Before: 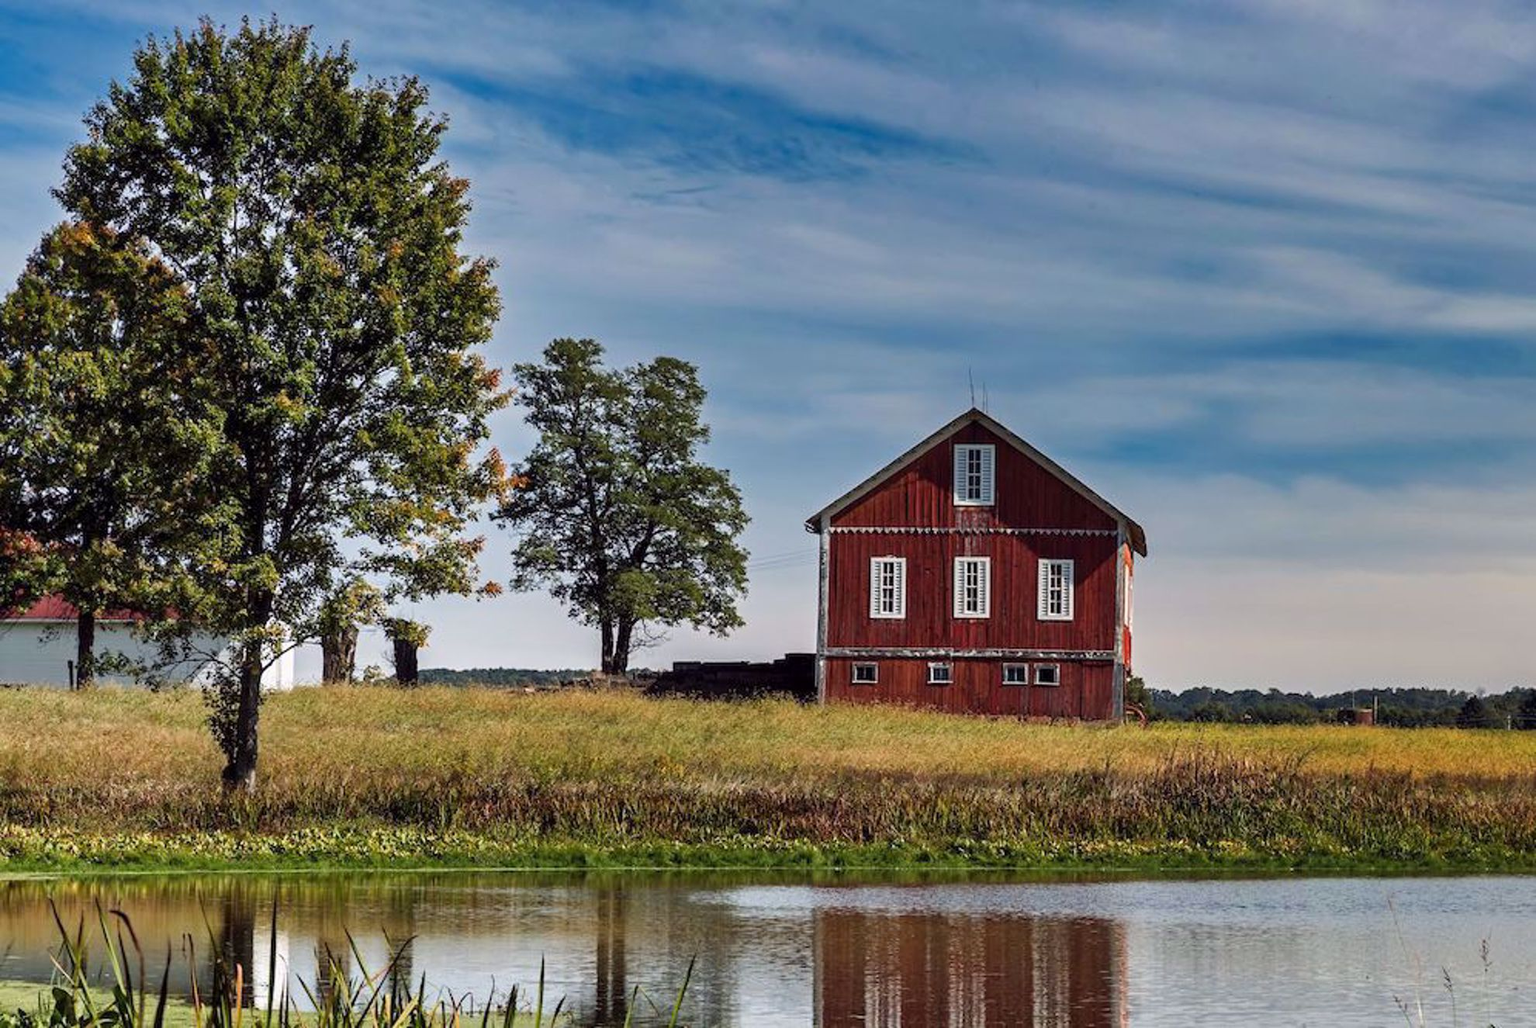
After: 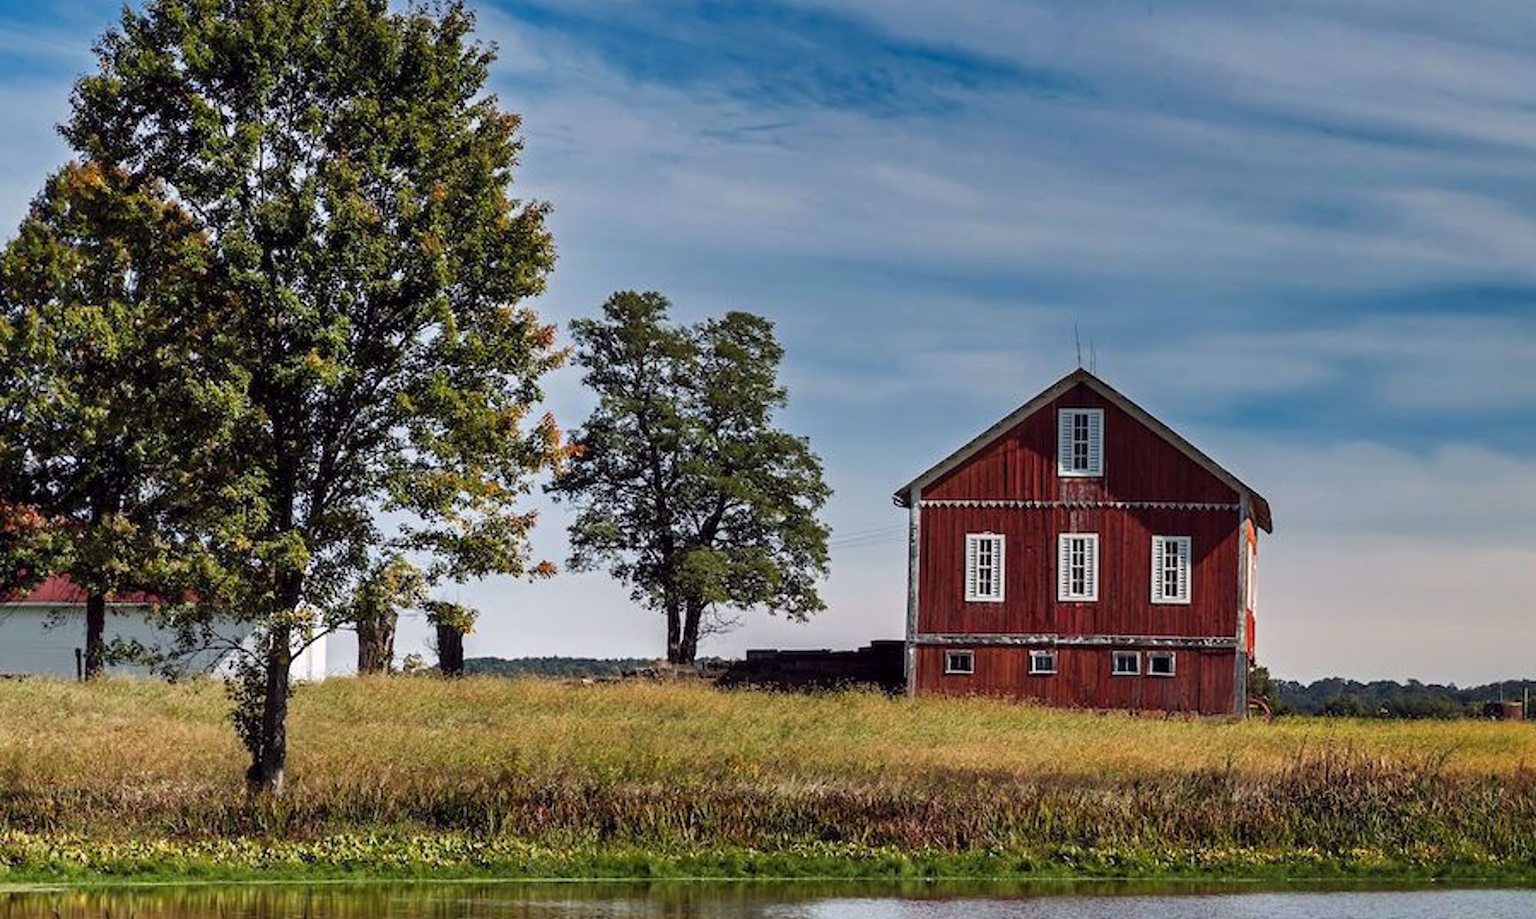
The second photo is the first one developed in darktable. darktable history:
crop: top 7.422%, right 9.807%, bottom 11.967%
